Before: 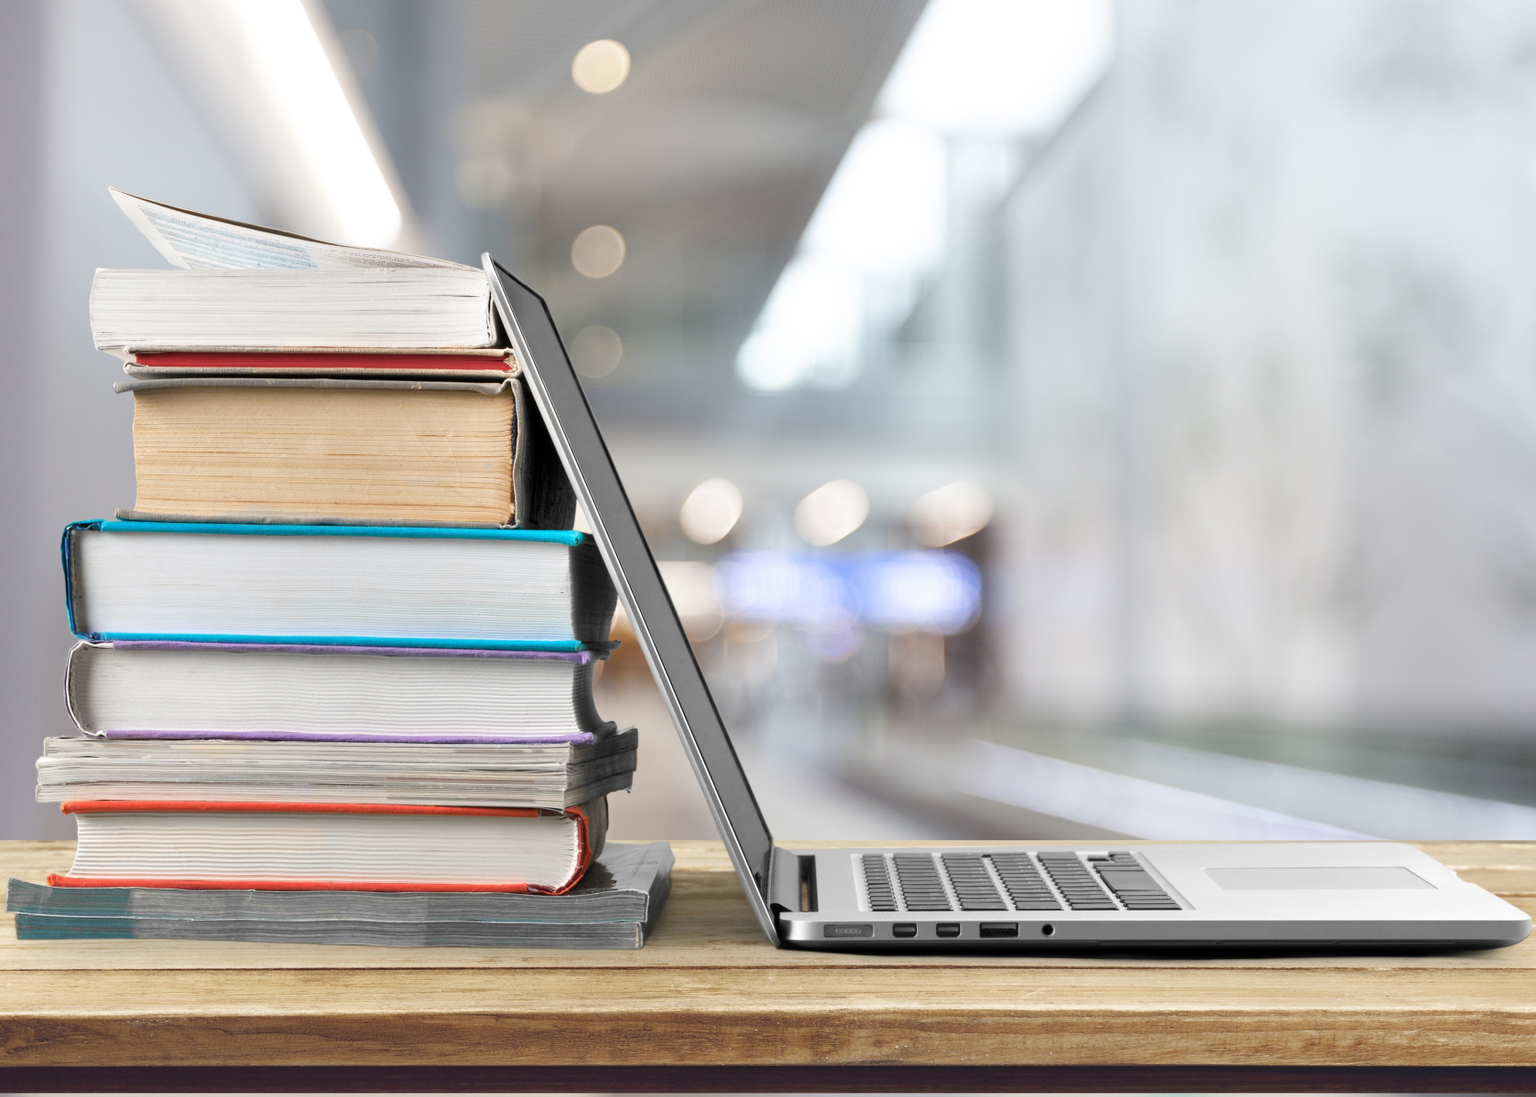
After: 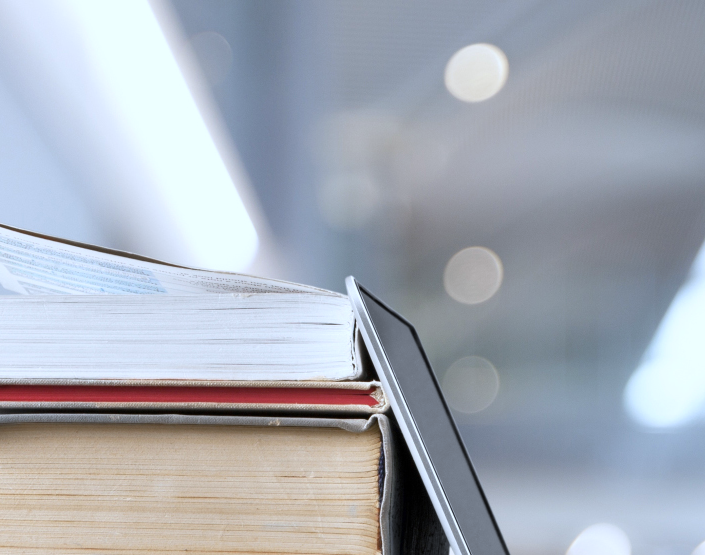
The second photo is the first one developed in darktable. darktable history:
white balance: red 0.931, blue 1.11
crop and rotate: left 10.817%, top 0.062%, right 47.194%, bottom 53.626%
